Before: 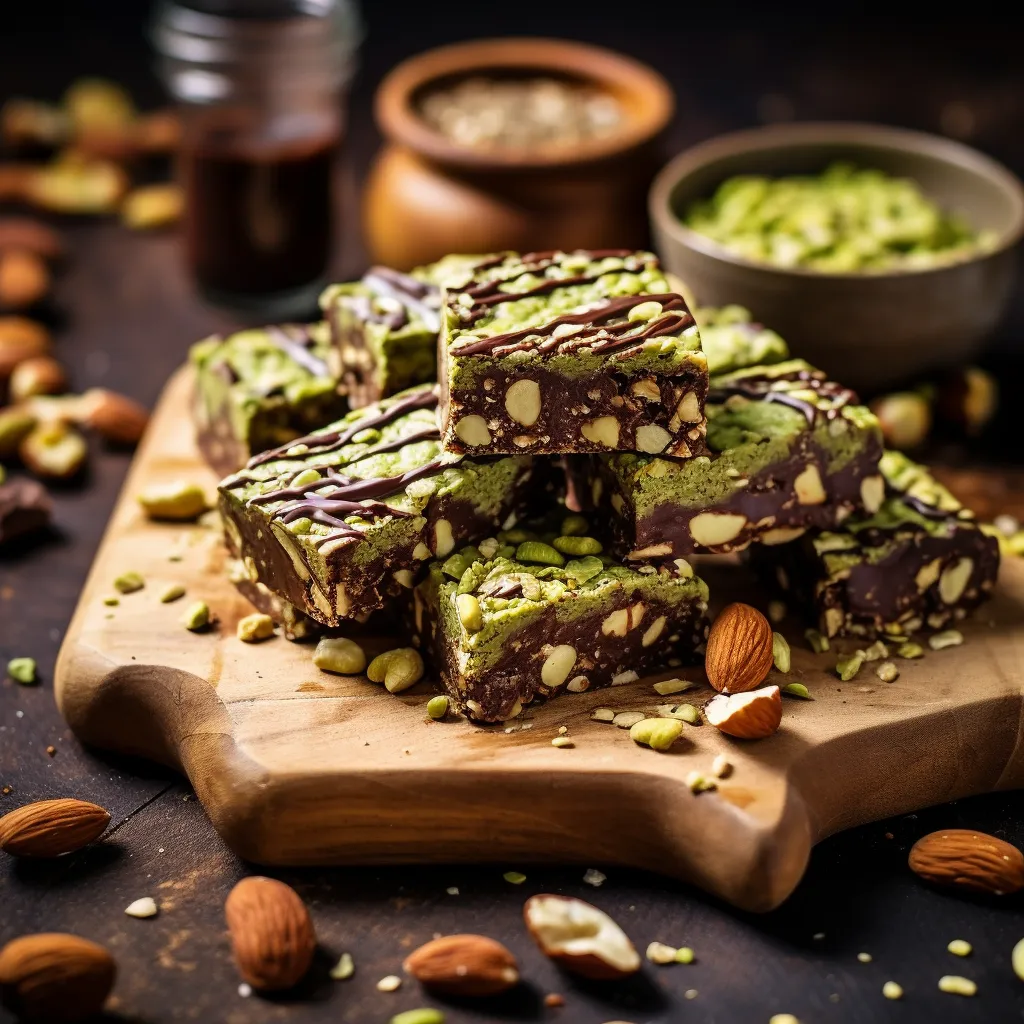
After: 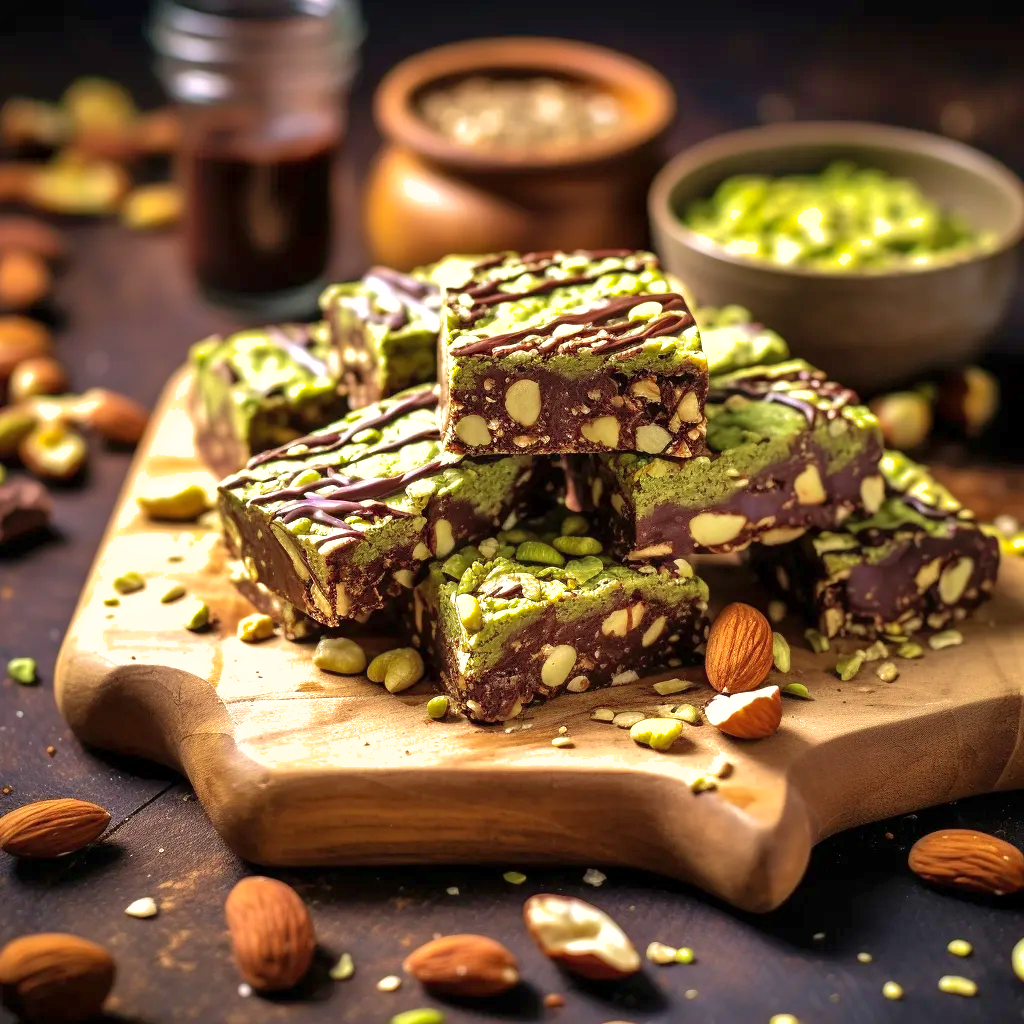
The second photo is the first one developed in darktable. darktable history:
shadows and highlights: on, module defaults
exposure: exposure 0.558 EV, compensate highlight preservation false
velvia: strength 24.69%
